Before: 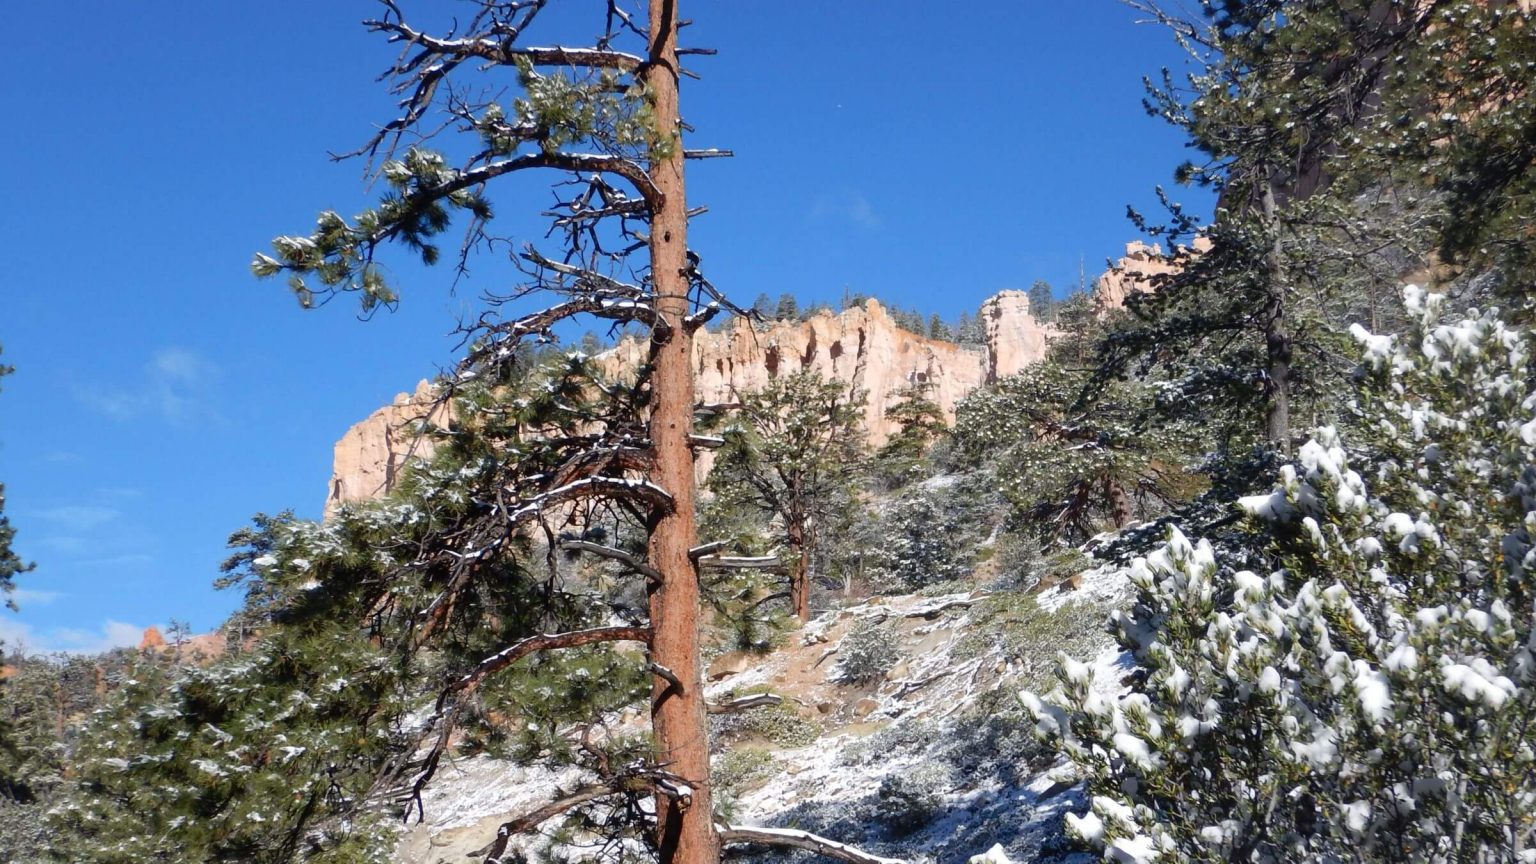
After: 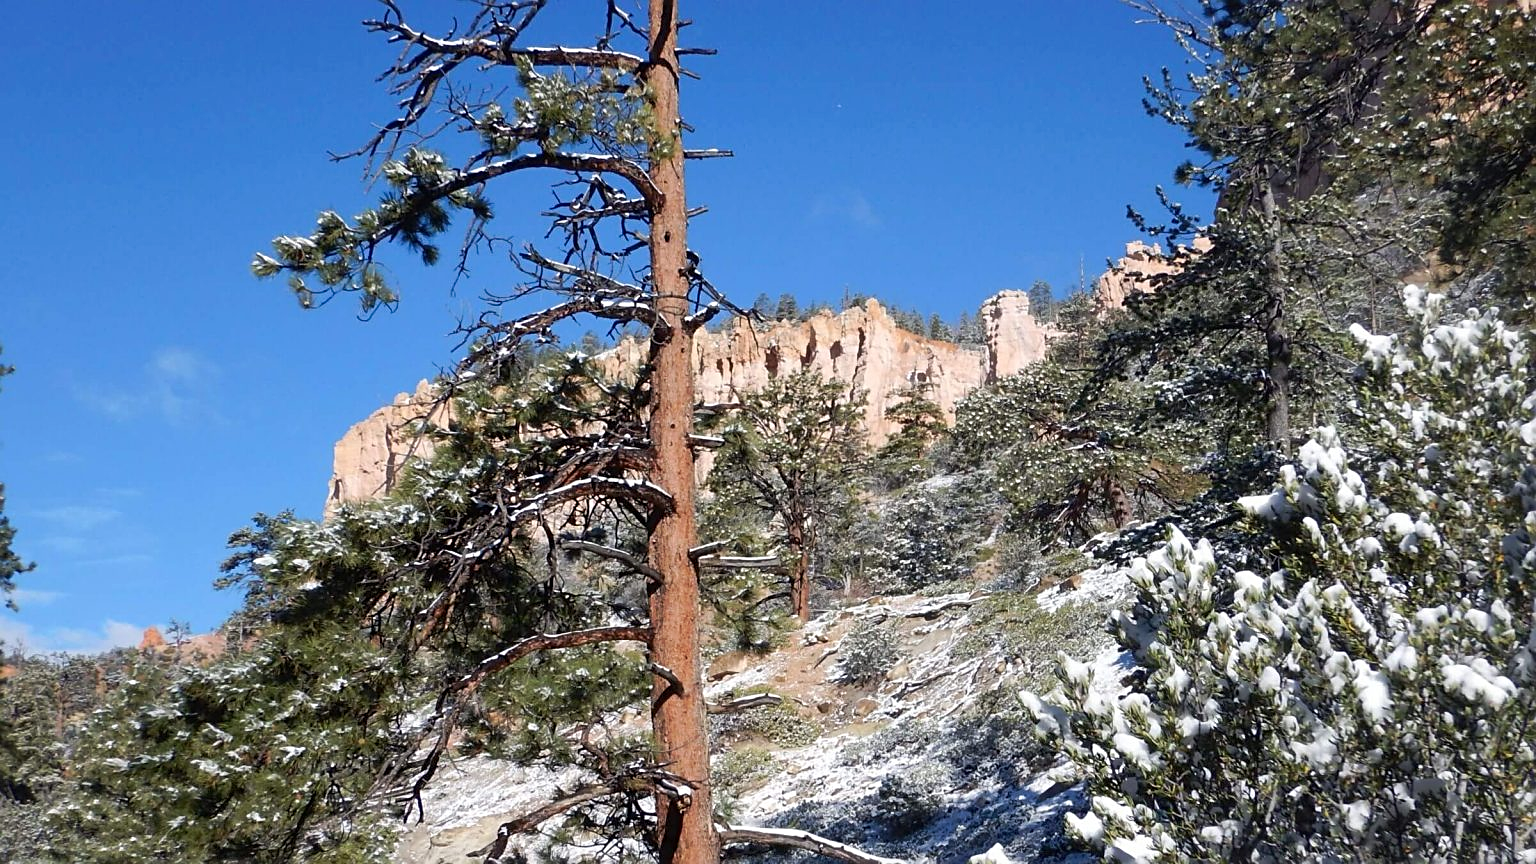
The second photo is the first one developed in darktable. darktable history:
tone curve: curves: ch0 [(0, 0) (0.003, 0.003) (0.011, 0.011) (0.025, 0.024) (0.044, 0.043) (0.069, 0.068) (0.1, 0.097) (0.136, 0.133) (0.177, 0.173) (0.224, 0.219) (0.277, 0.27) (0.335, 0.327) (0.399, 0.39) (0.468, 0.457) (0.543, 0.545) (0.623, 0.625) (0.709, 0.71) (0.801, 0.801) (0.898, 0.898) (1, 1)], preserve colors none
sharpen: on, module defaults
